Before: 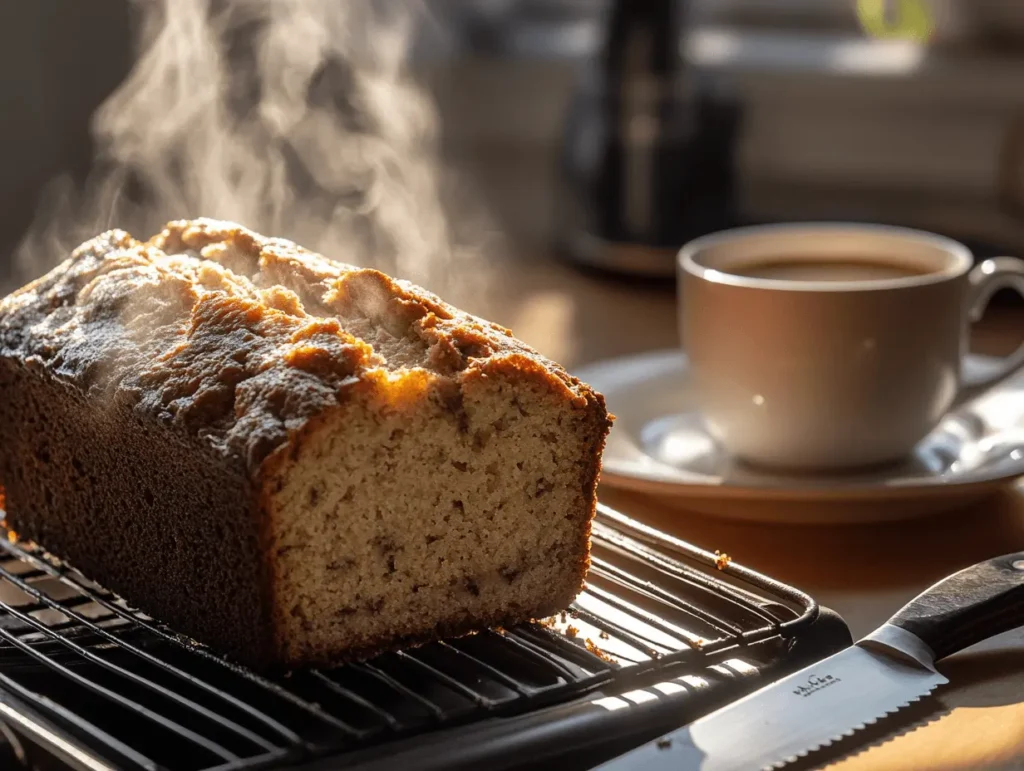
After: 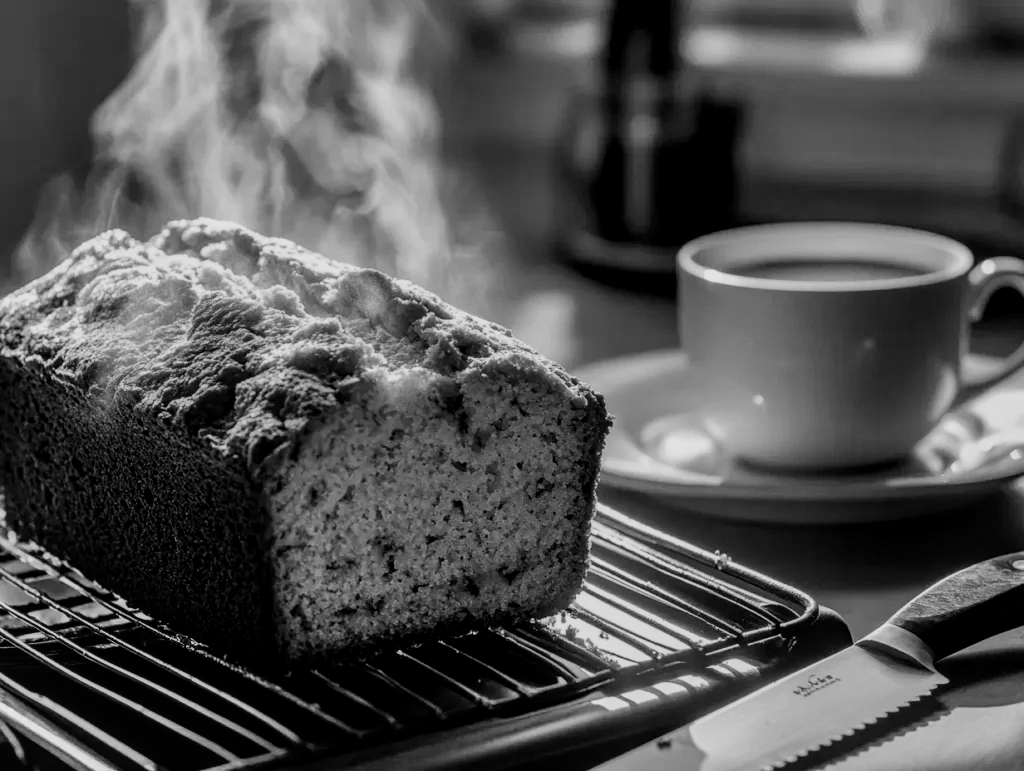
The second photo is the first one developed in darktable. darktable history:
color calibration: output gray [0.21, 0.42, 0.37, 0], illuminant as shot in camera, x 0.359, y 0.362, temperature 4566.72 K
shadows and highlights: soften with gaussian
filmic rgb: black relative exposure -7.99 EV, white relative exposure 3.99 EV, hardness 4.11, contrast 0.989
local contrast: on, module defaults
